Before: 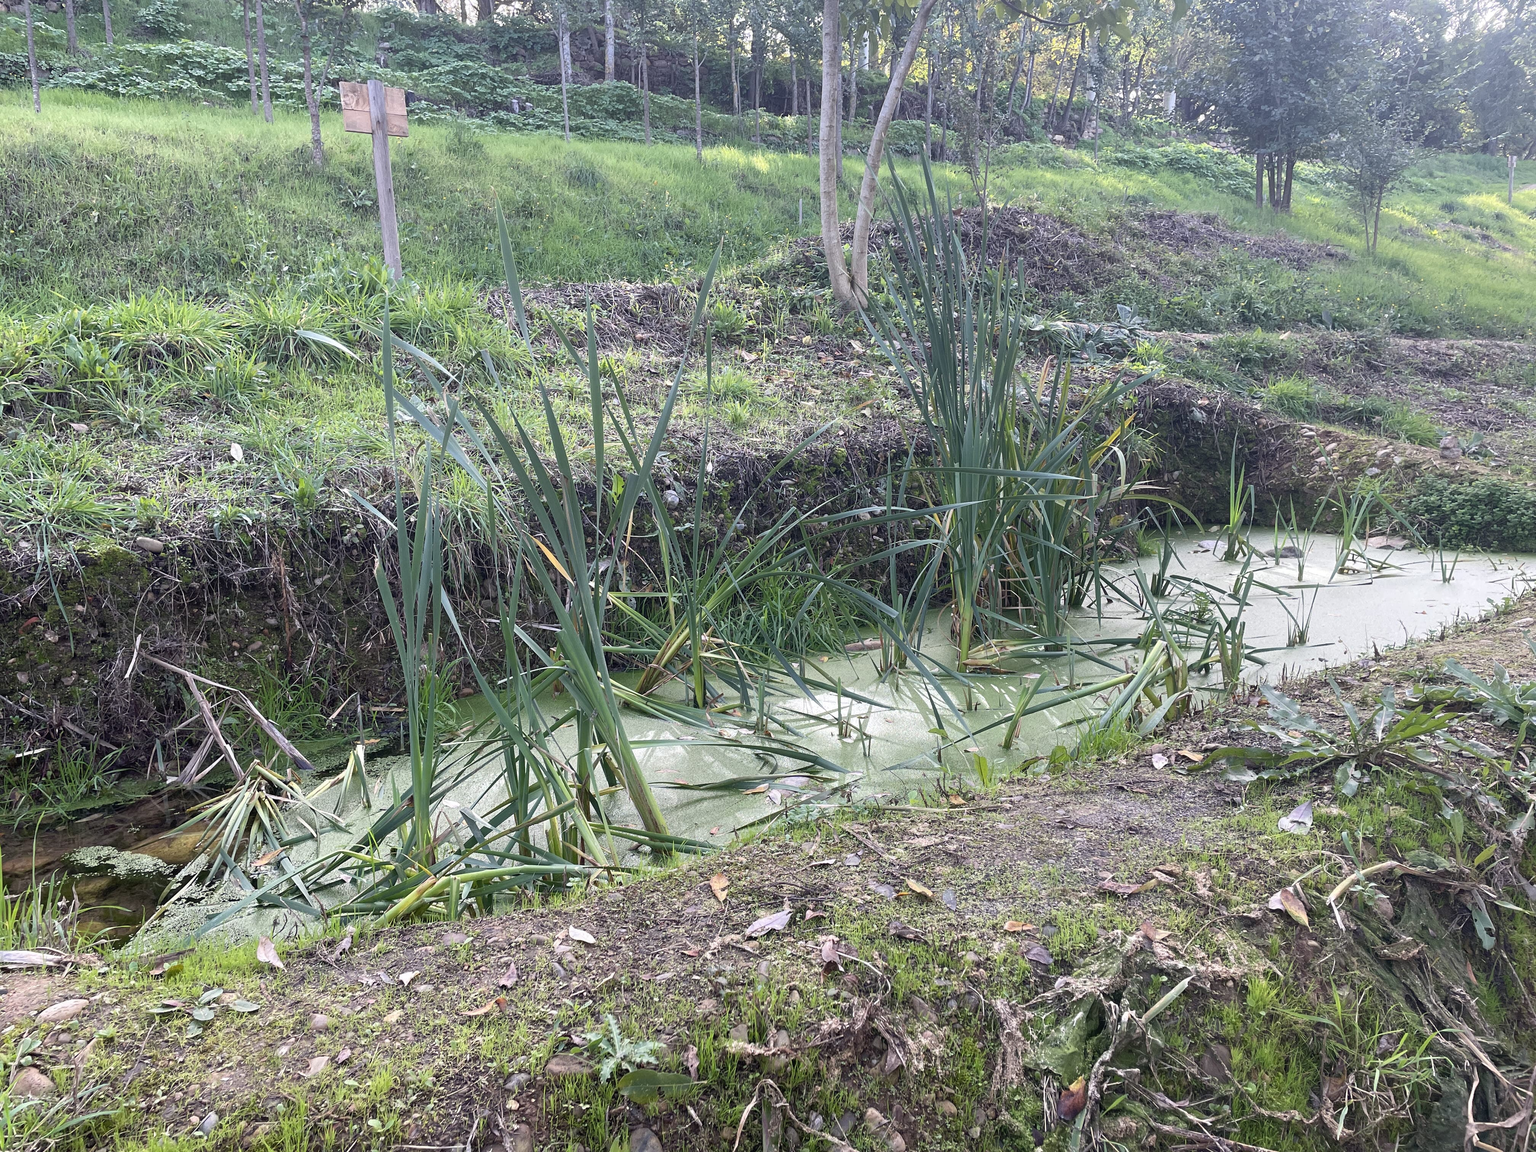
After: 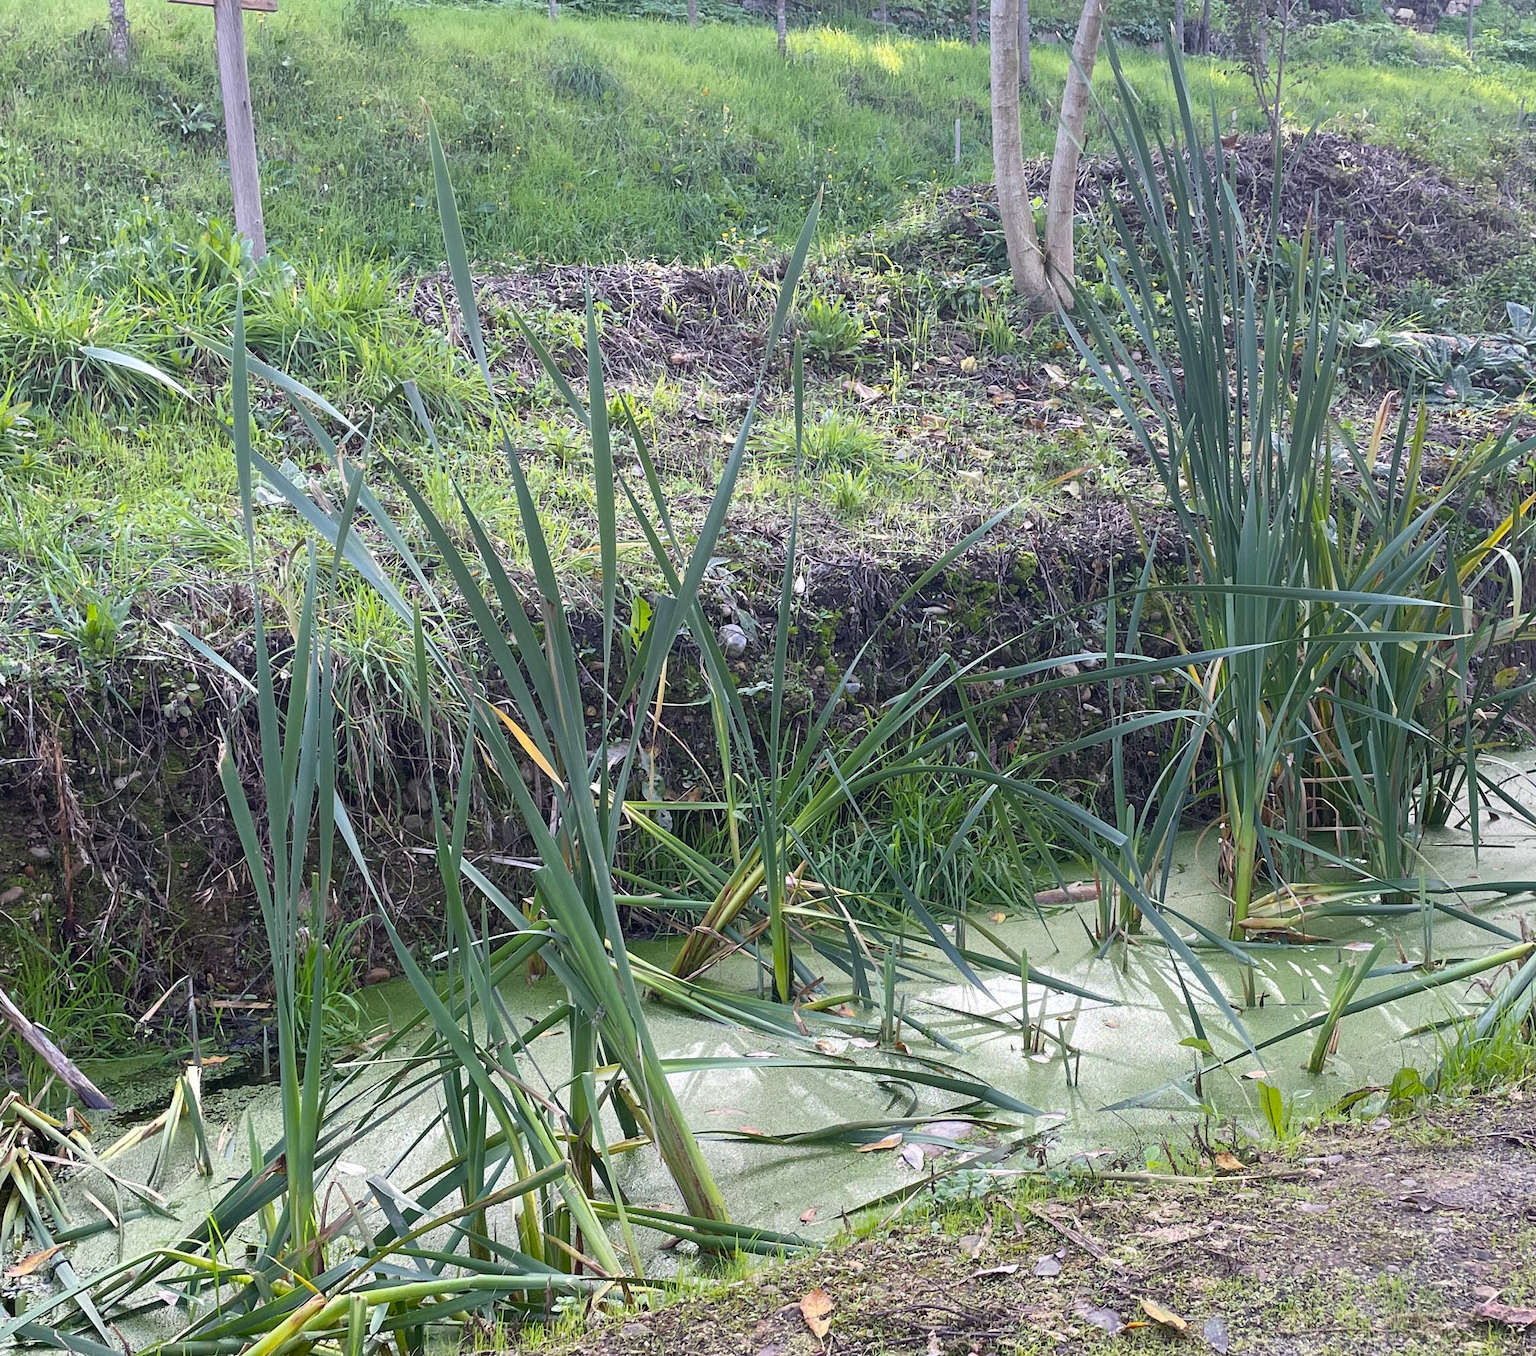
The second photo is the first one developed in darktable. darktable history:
crop: left 16.209%, top 11.315%, right 26.136%, bottom 20.818%
color balance rgb: perceptual saturation grading › global saturation 29.977%
